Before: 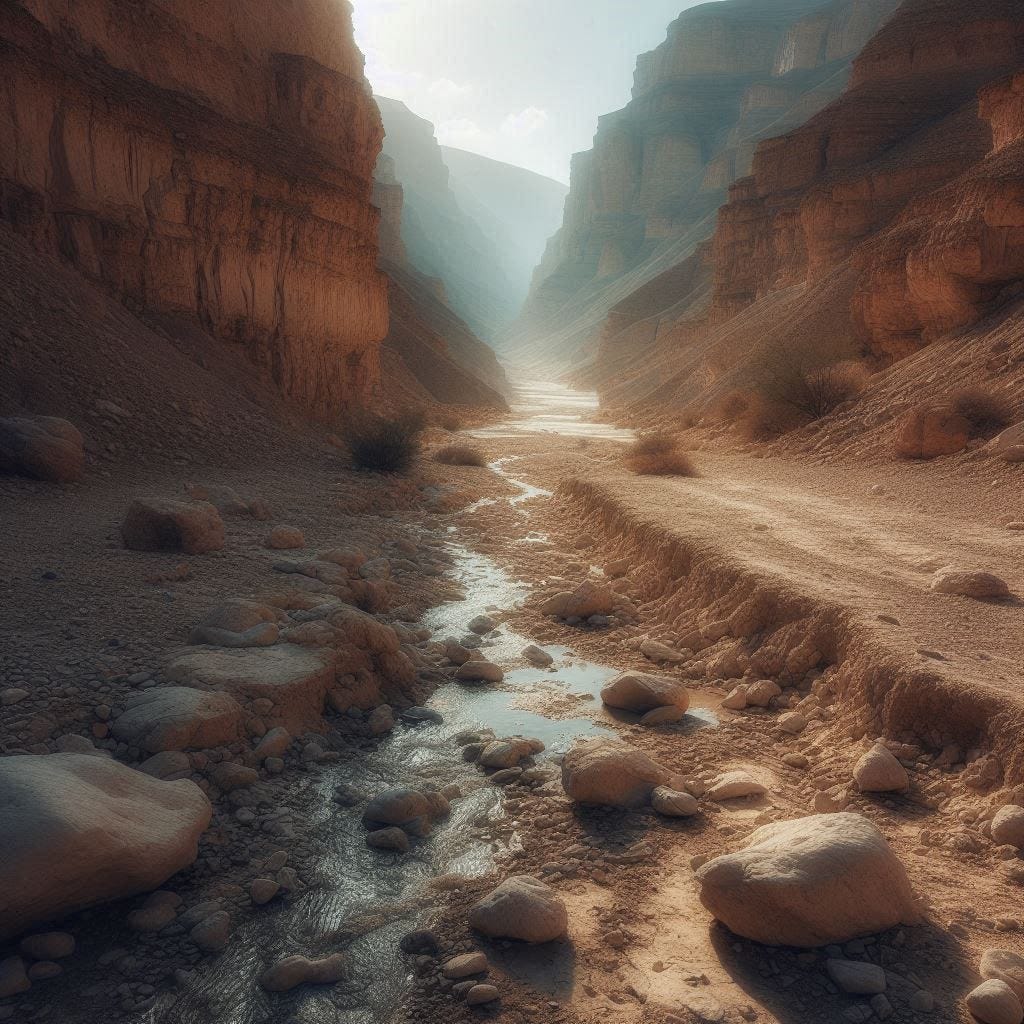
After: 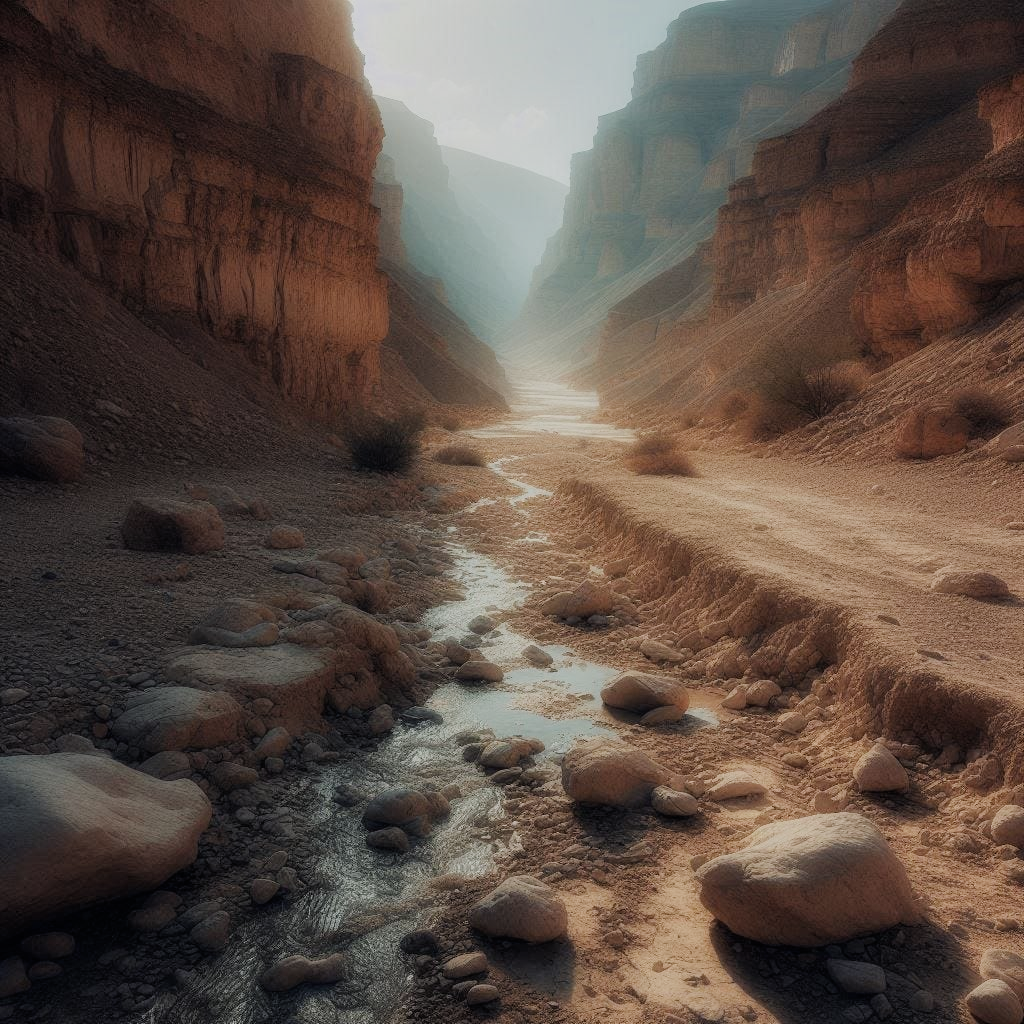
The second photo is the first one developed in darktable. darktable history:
filmic rgb: black relative exposure -7.65 EV, white relative exposure 4.56 EV, threshold 3.03 EV, hardness 3.61, enable highlight reconstruction true
tone equalizer: mask exposure compensation -0.51 EV
